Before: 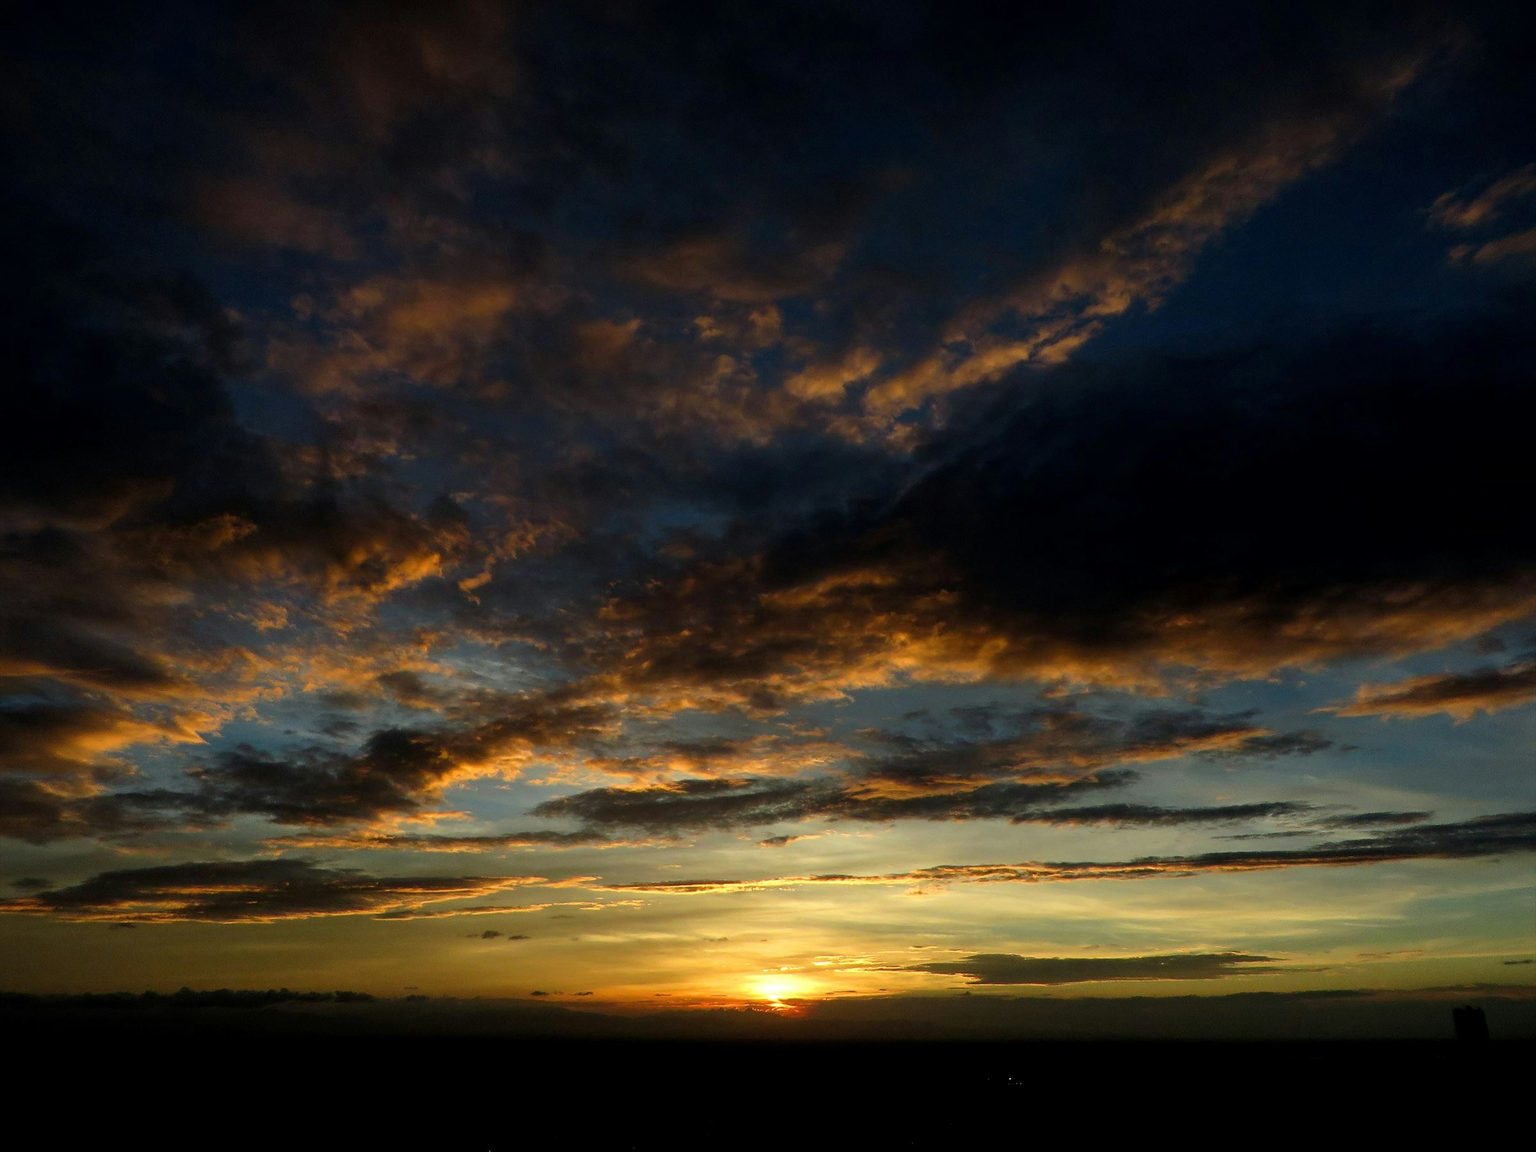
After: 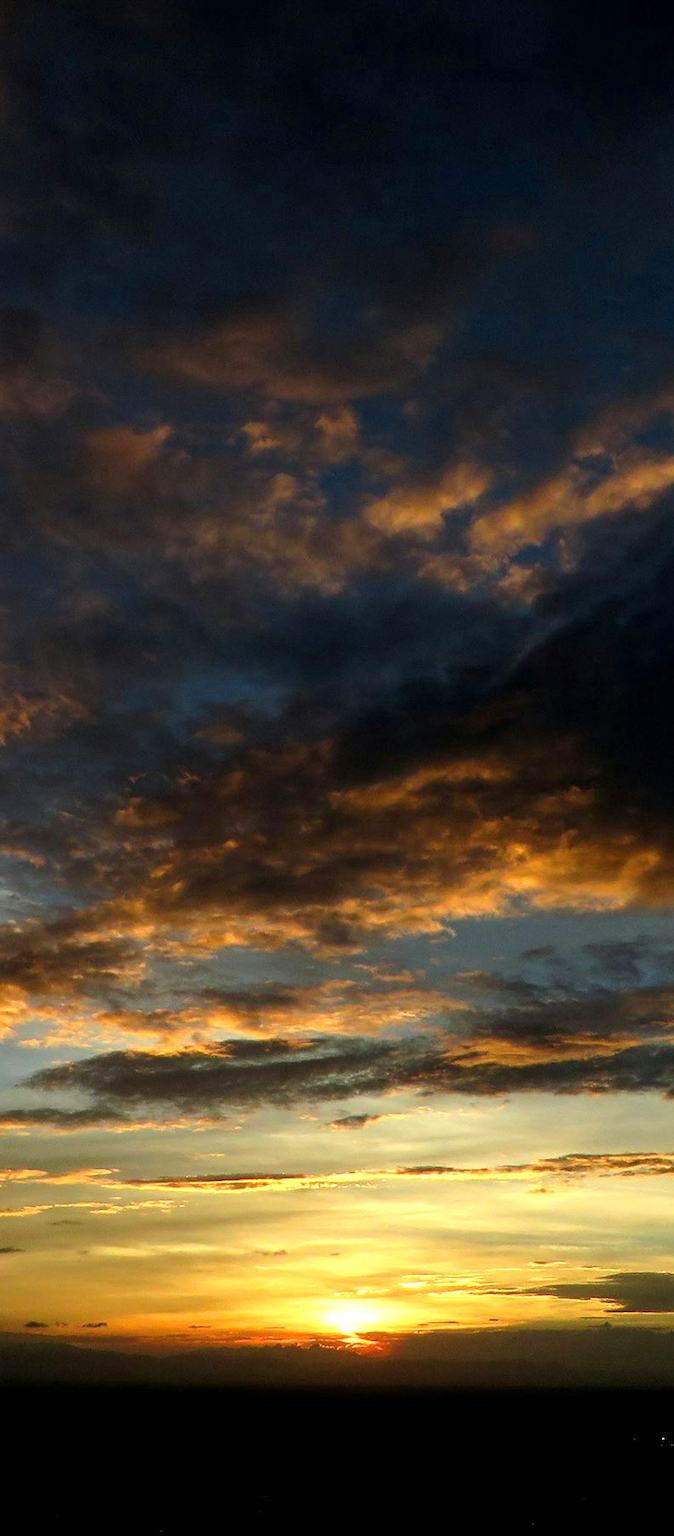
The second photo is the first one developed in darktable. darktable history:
exposure: exposure 0.505 EV, compensate highlight preservation false
crop: left 33.387%, right 33.649%
